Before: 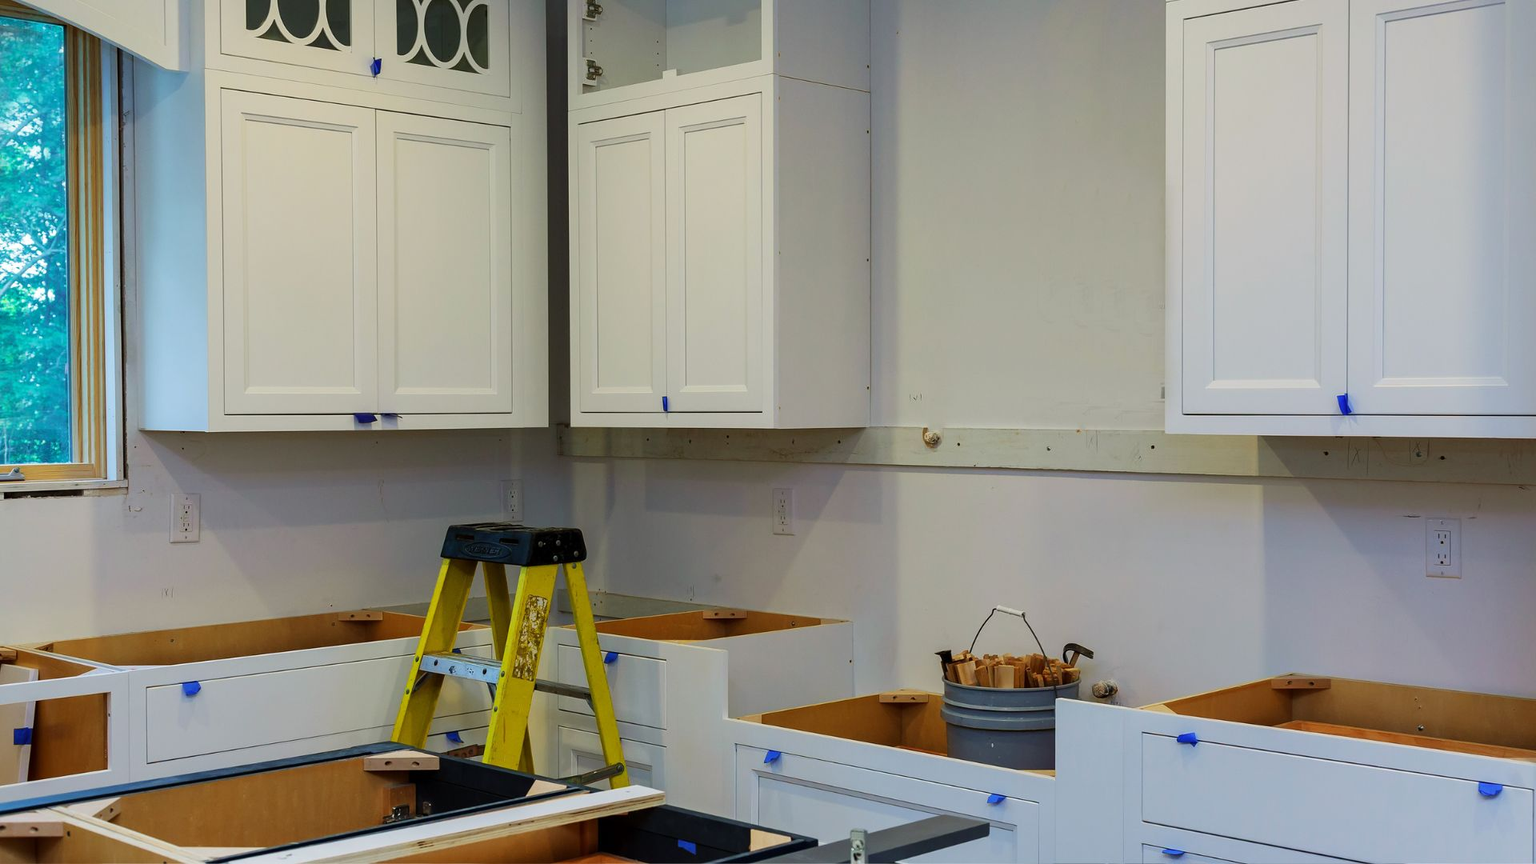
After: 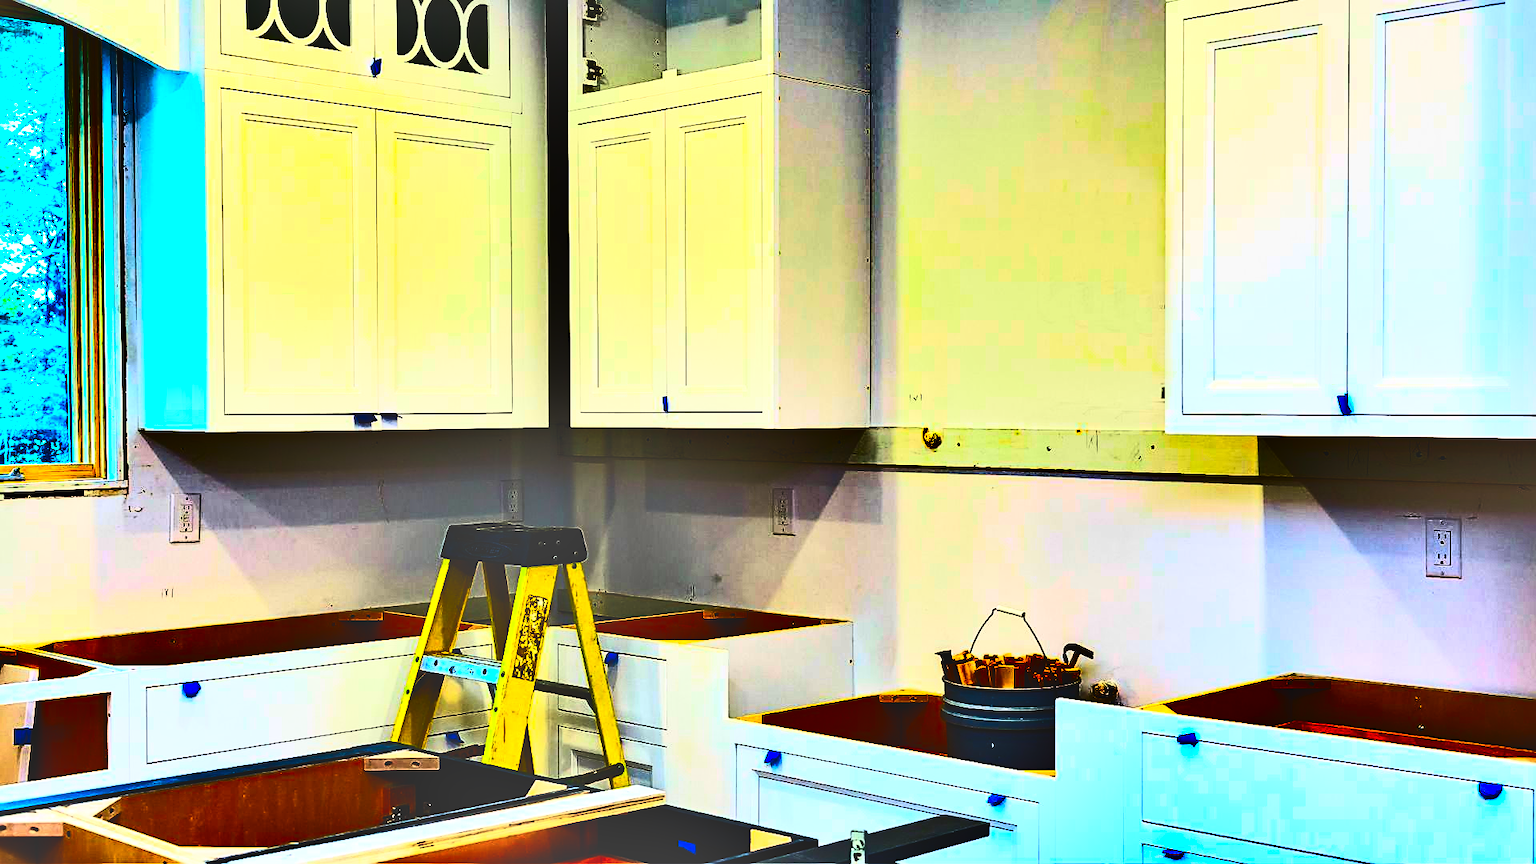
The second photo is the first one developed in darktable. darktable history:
exposure: exposure -0.242 EV, compensate highlight preservation false
base curve: curves: ch0 [(0, 0.036) (0.007, 0.037) (0.604, 0.887) (1, 1)], preserve colors none
shadows and highlights: shadows 20.91, highlights -82.73, soften with gaussian
local contrast: mode bilateral grid, contrast 20, coarseness 50, detail 120%, midtone range 0.2
sharpen: on, module defaults
contrast brightness saturation: contrast 1, brightness 1, saturation 1
